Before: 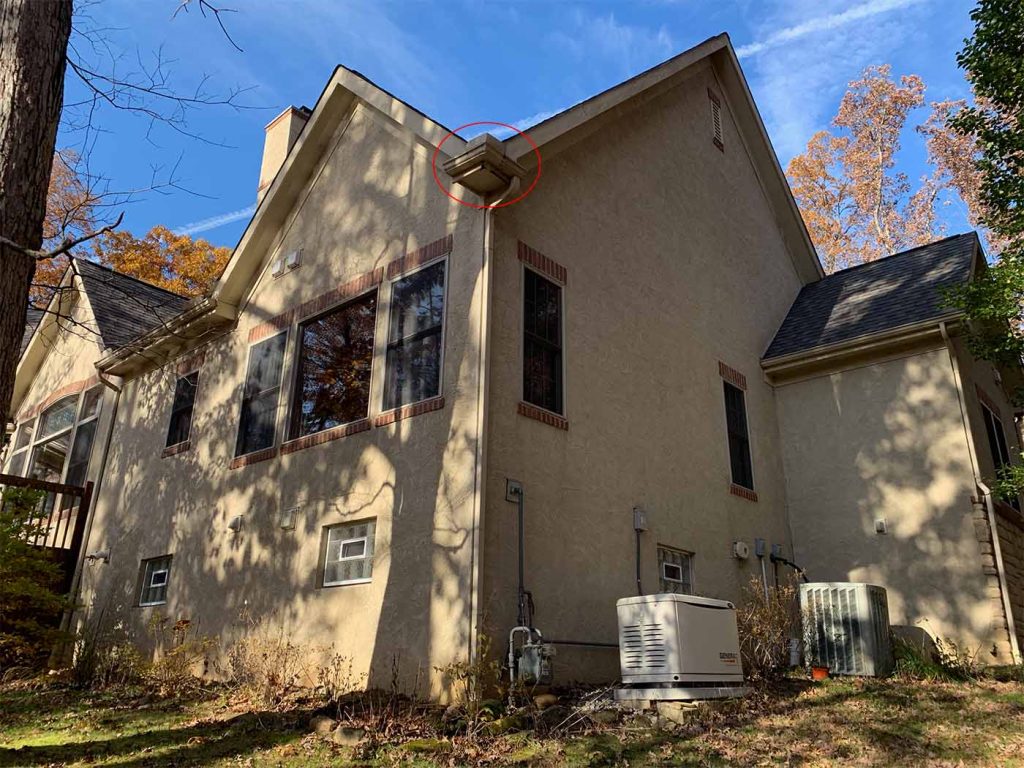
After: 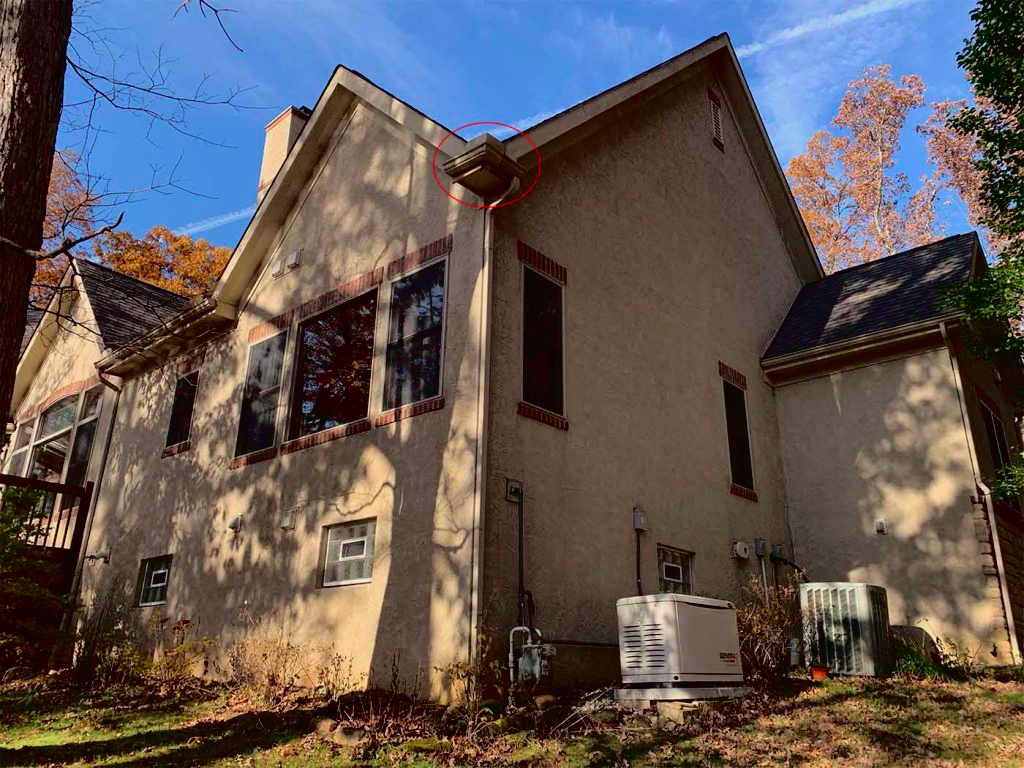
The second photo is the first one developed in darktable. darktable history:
tone curve: curves: ch0 [(0, 0.013) (0.181, 0.074) (0.337, 0.304) (0.498, 0.485) (0.78, 0.742) (0.993, 0.954)]; ch1 [(0, 0) (0.294, 0.184) (0.359, 0.34) (0.362, 0.35) (0.43, 0.41) (0.469, 0.463) (0.495, 0.502) (0.54, 0.563) (0.612, 0.641) (1, 1)]; ch2 [(0, 0) (0.44, 0.437) (0.495, 0.502) (0.524, 0.534) (0.557, 0.56) (0.634, 0.654) (0.728, 0.722) (1, 1)], color space Lab, independent channels, preserve colors none
